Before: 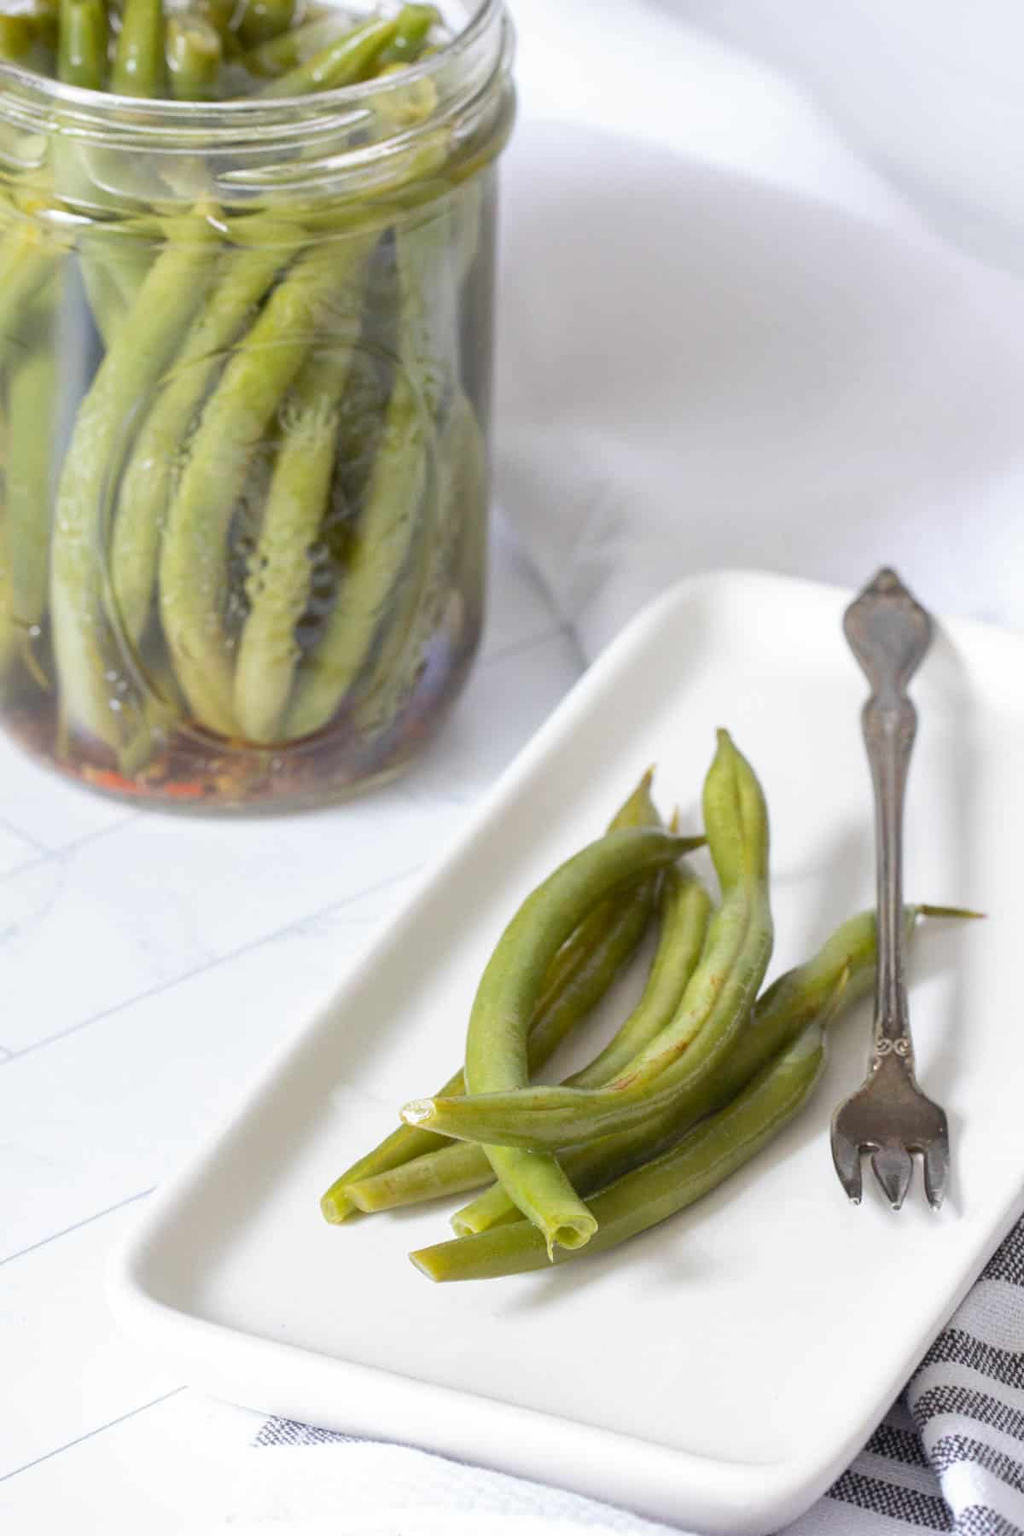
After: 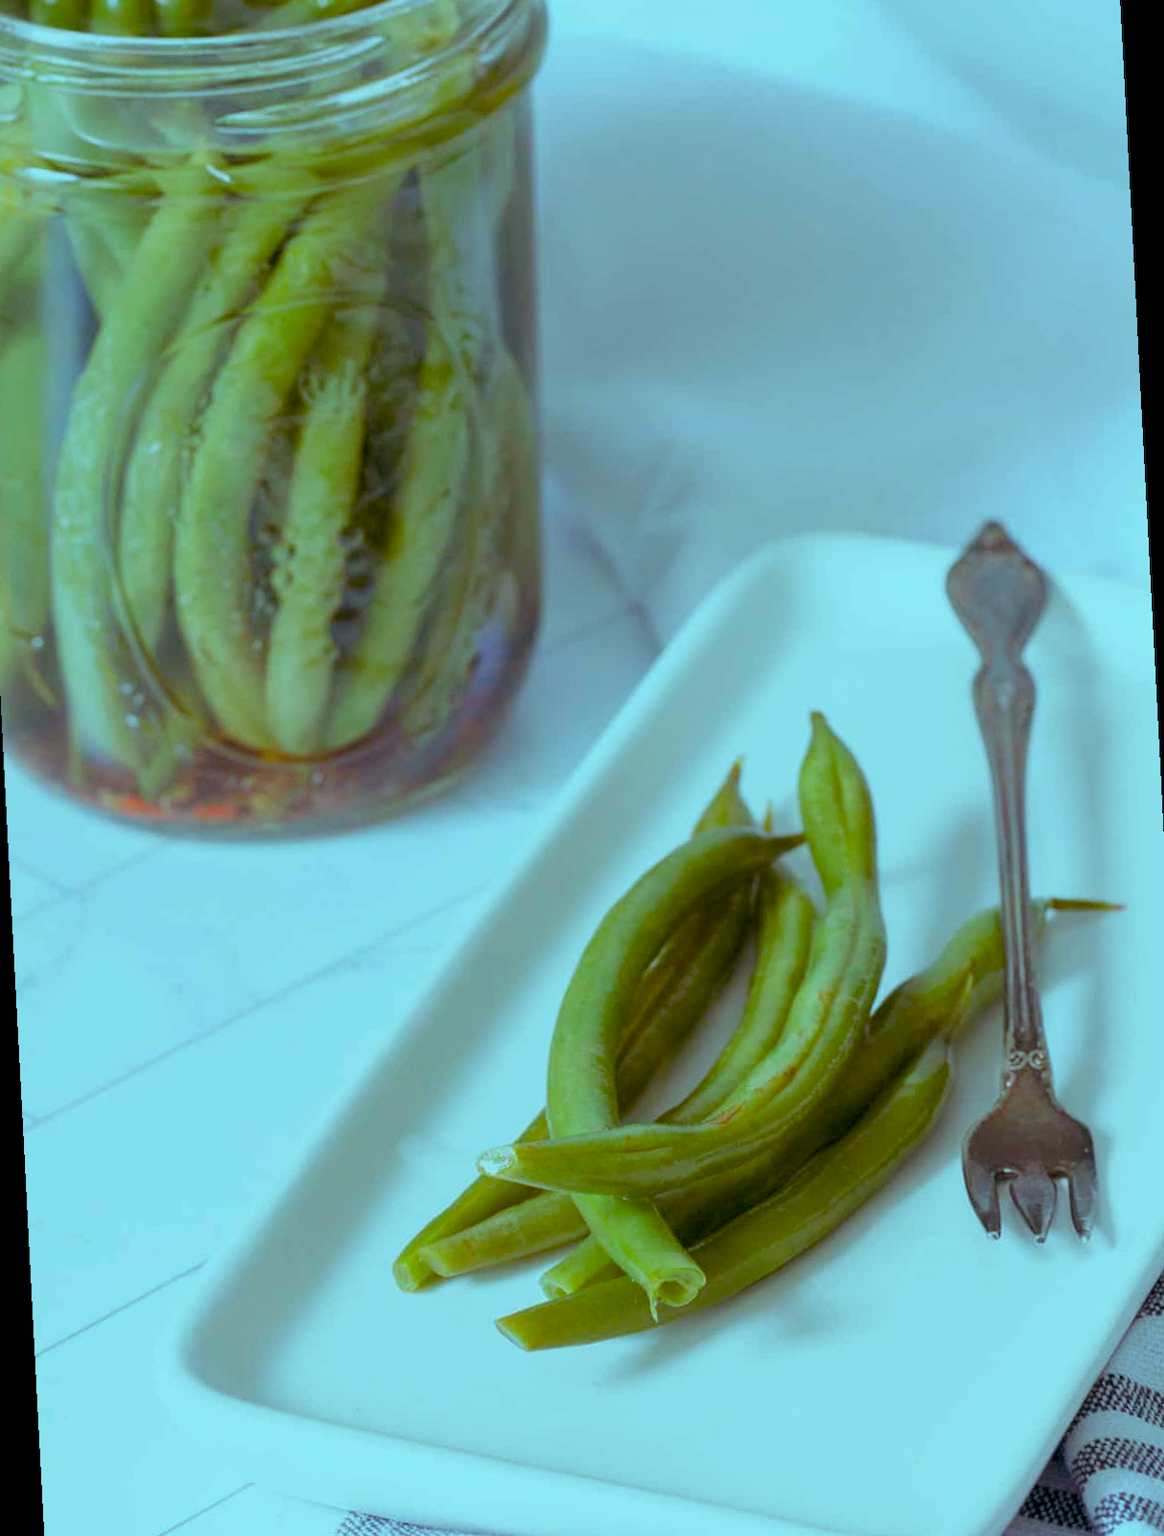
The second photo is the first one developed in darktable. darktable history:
rotate and perspective: rotation -3°, crop left 0.031, crop right 0.968, crop top 0.07, crop bottom 0.93
color balance rgb: shadows lift › luminance -7.7%, shadows lift › chroma 2.13%, shadows lift › hue 165.27°, power › luminance -7.77%, power › chroma 1.34%, power › hue 330.55°, highlights gain › luminance -33.33%, highlights gain › chroma 5.68%, highlights gain › hue 217.2°, global offset › luminance -0.33%, global offset › chroma 0.11%, global offset › hue 165.27°, perceptual saturation grading › global saturation 27.72%, perceptual saturation grading › highlights -25%, perceptual saturation grading › mid-tones 25%, perceptual saturation grading › shadows 50%
